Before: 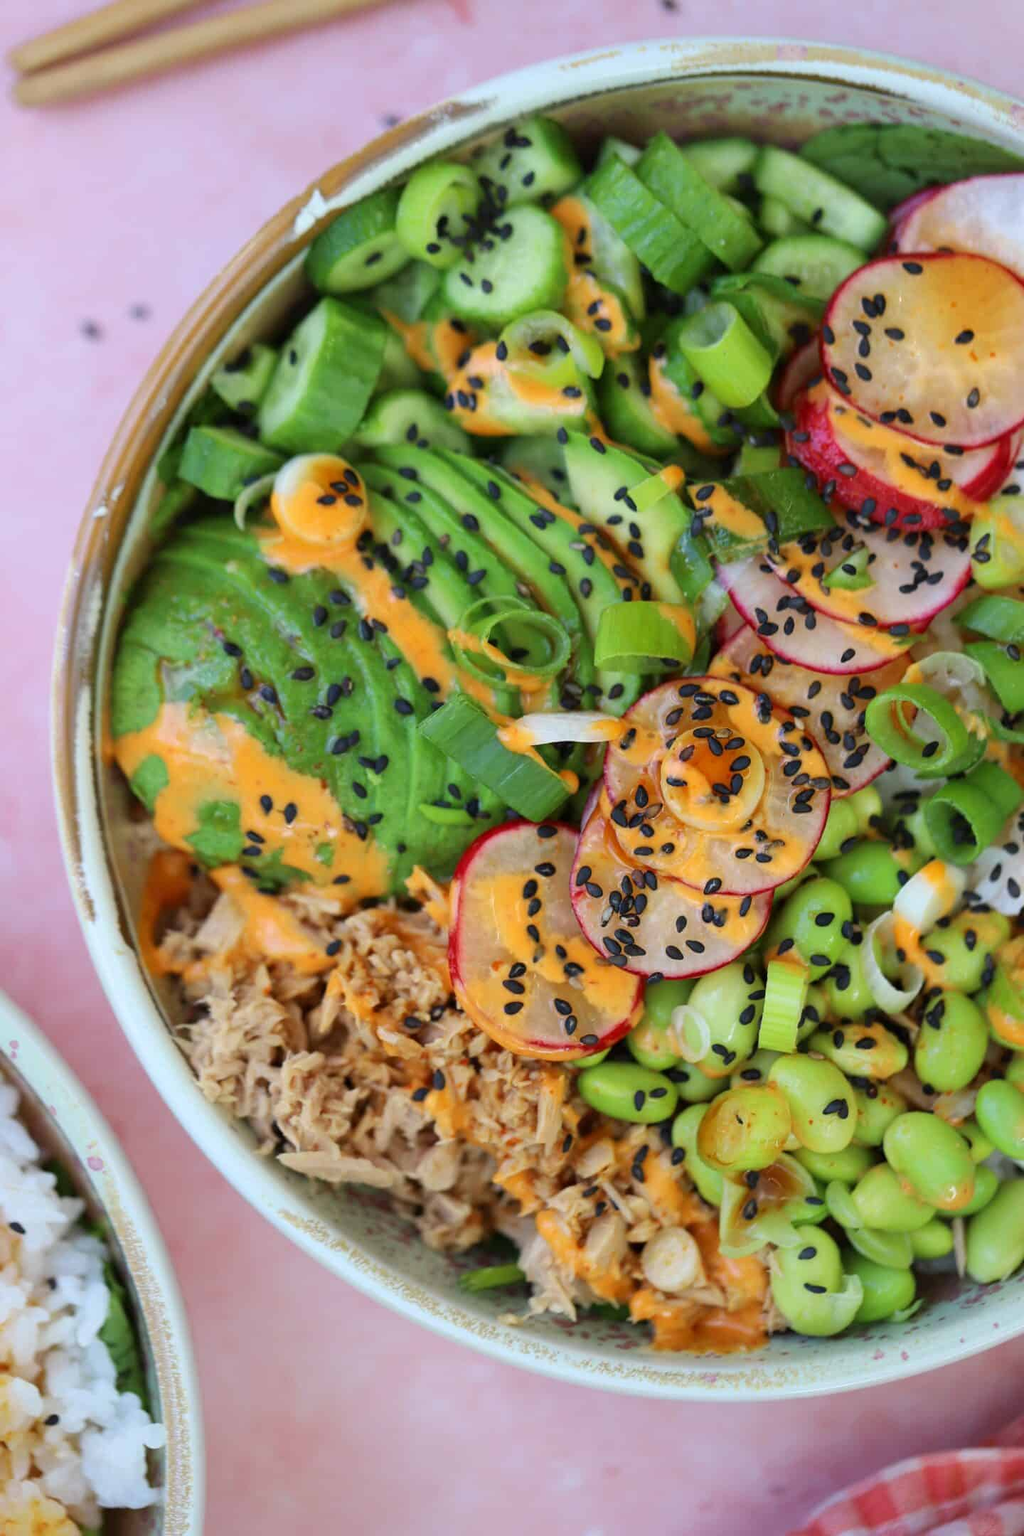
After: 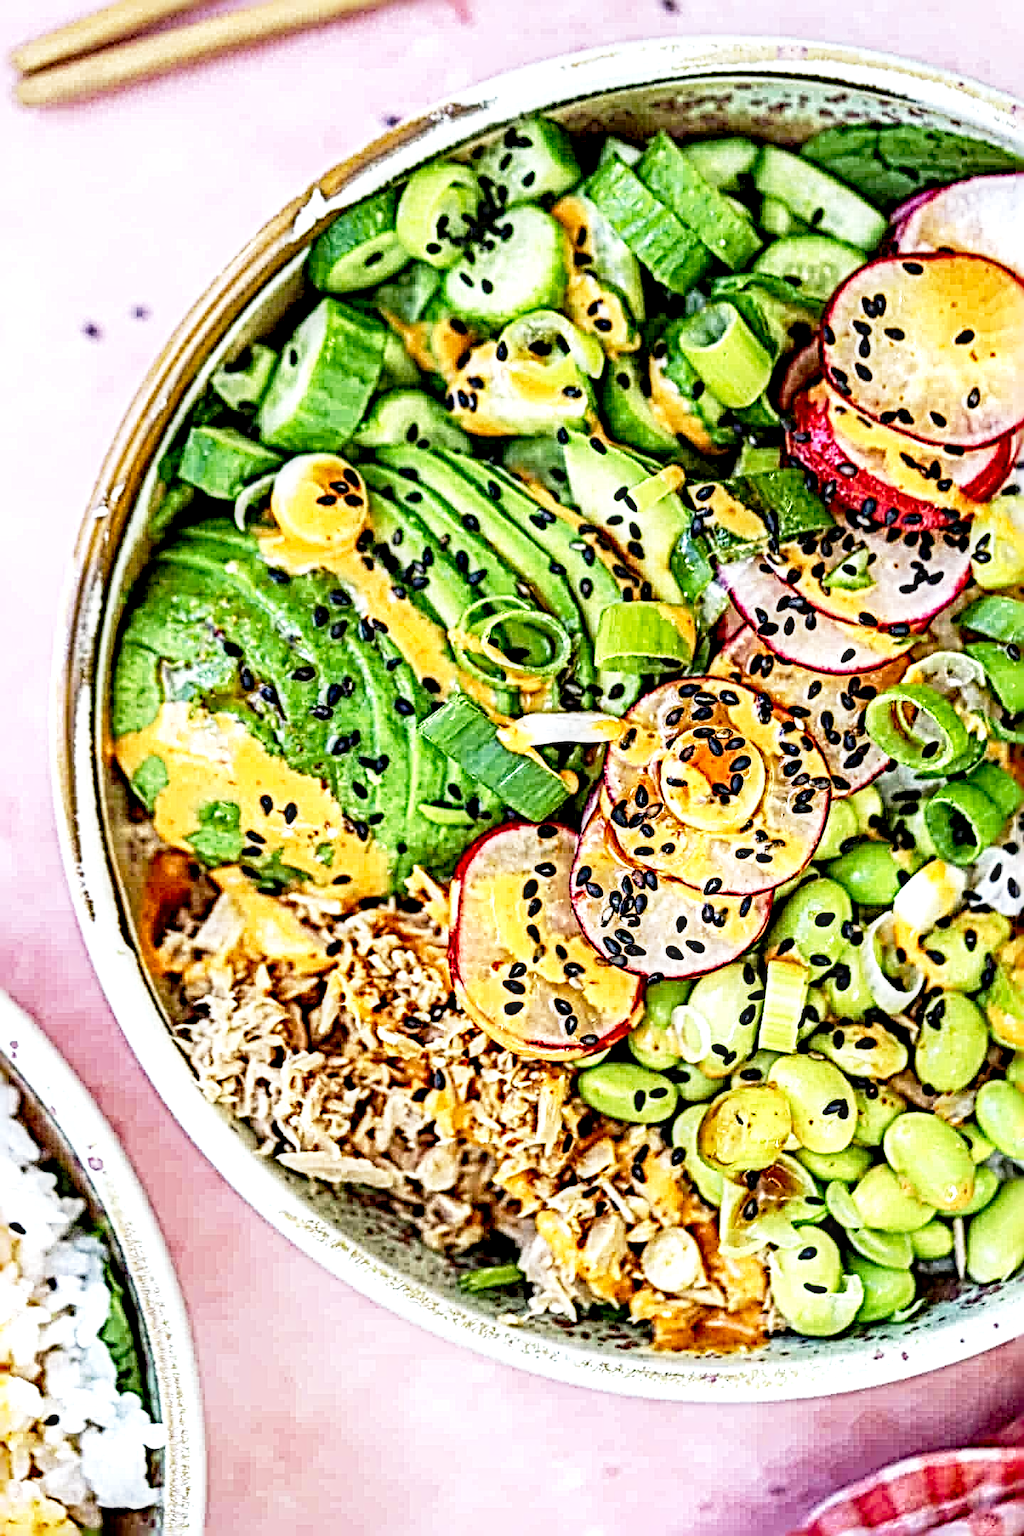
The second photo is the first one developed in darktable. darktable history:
sharpen: radius 6.289, amount 1.812, threshold 0.138
base curve: curves: ch0 [(0, 0) (0.012, 0.01) (0.073, 0.168) (0.31, 0.711) (0.645, 0.957) (1, 1)], preserve colors none
haze removal: compatibility mode true, adaptive false
local contrast: highlights 19%, detail 186%
